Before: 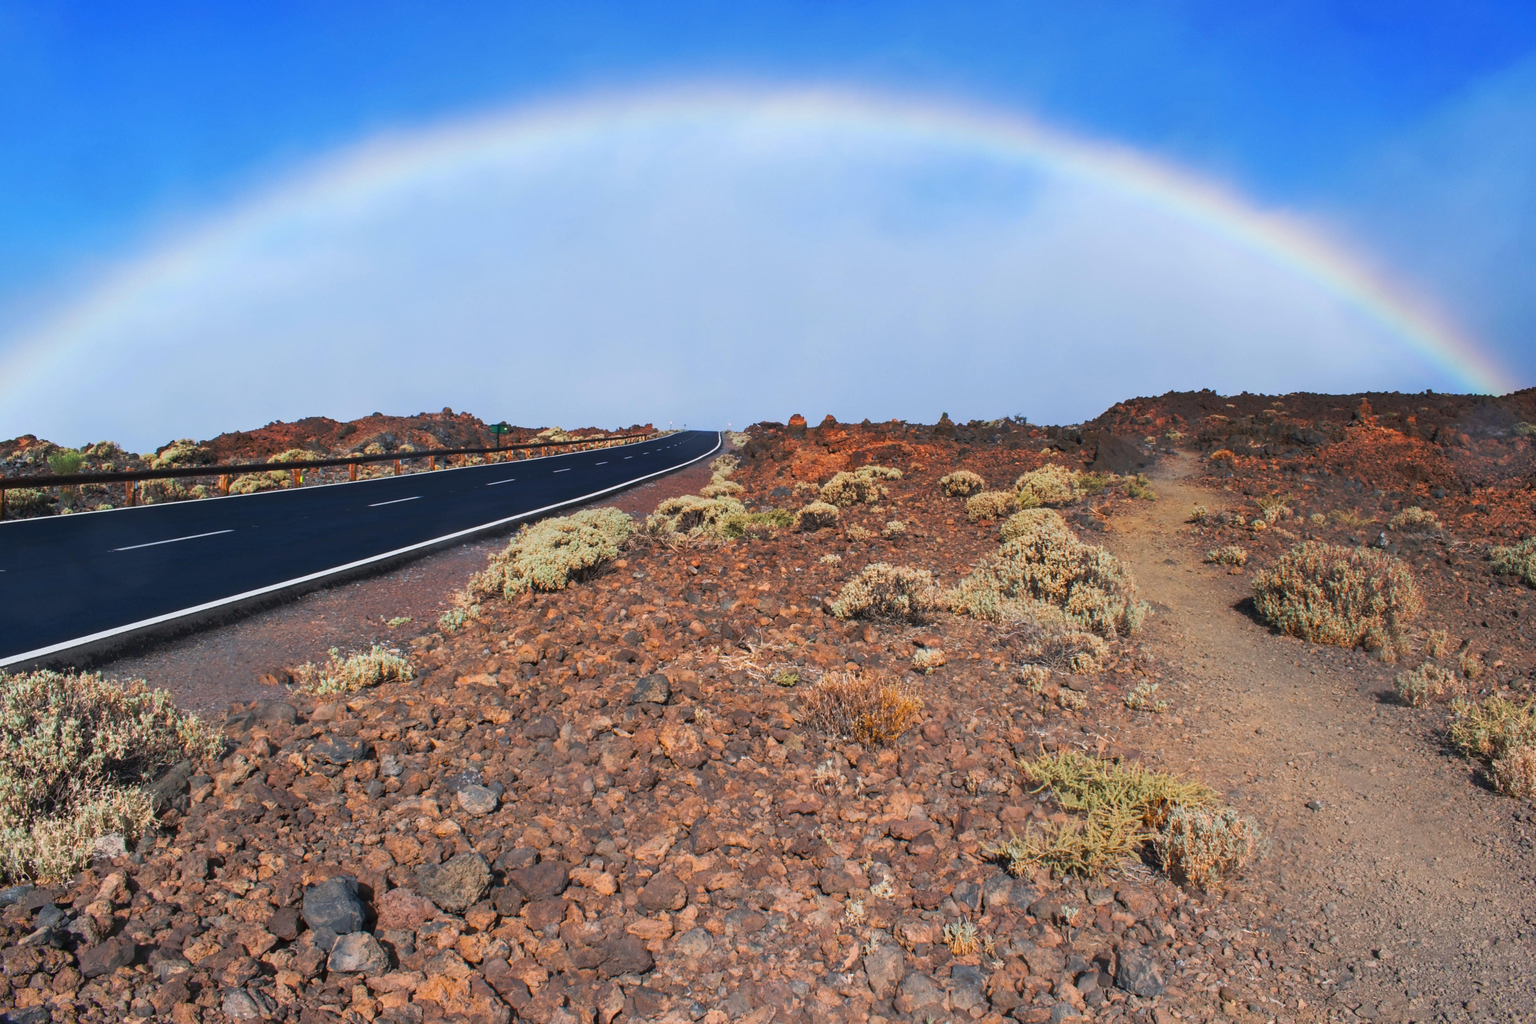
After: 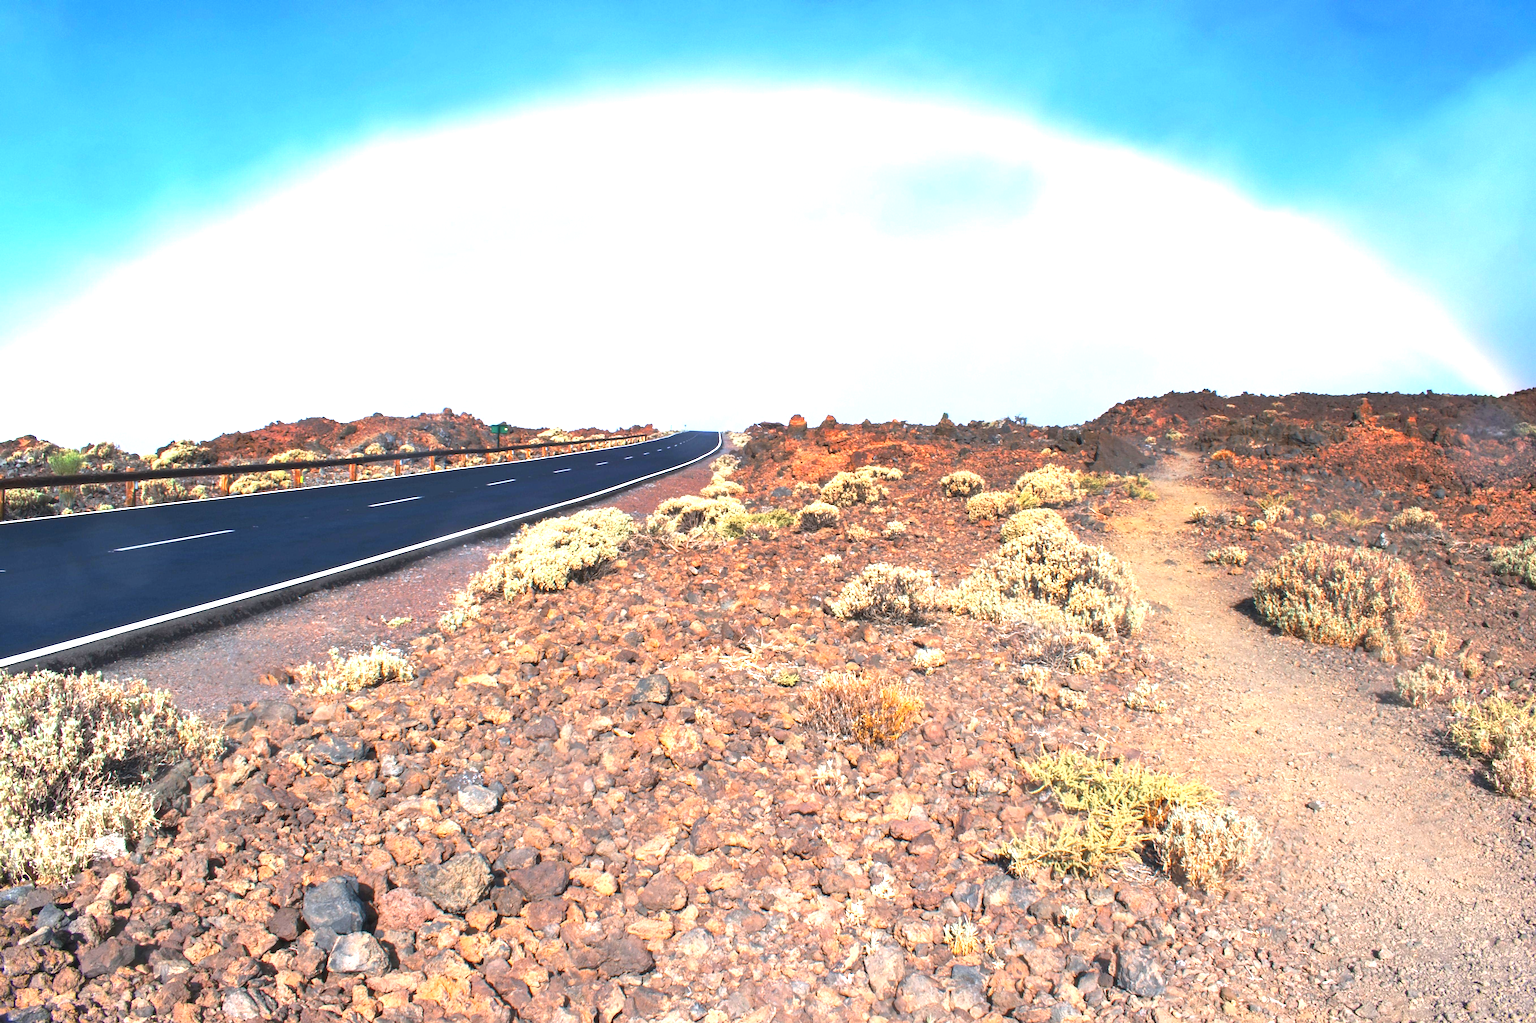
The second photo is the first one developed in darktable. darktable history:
exposure: black level correction 0, exposure 1.441 EV, compensate exposure bias true, compensate highlight preservation false
